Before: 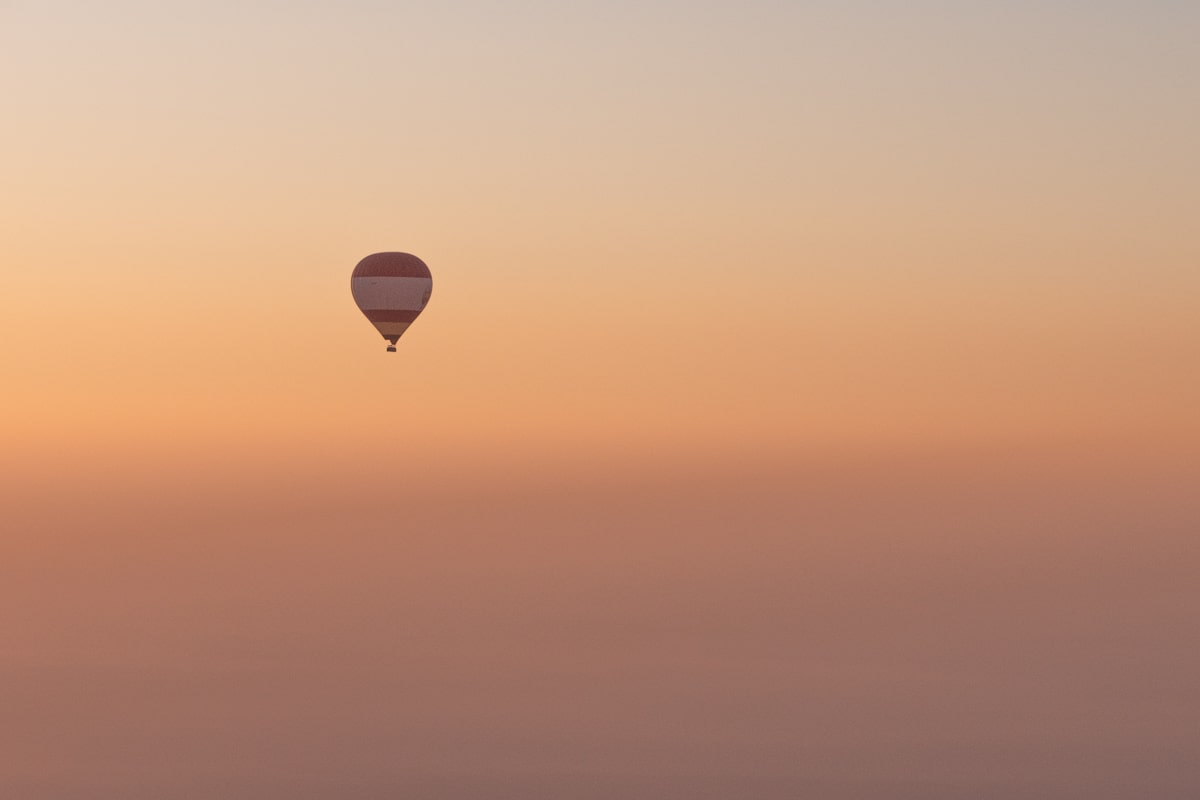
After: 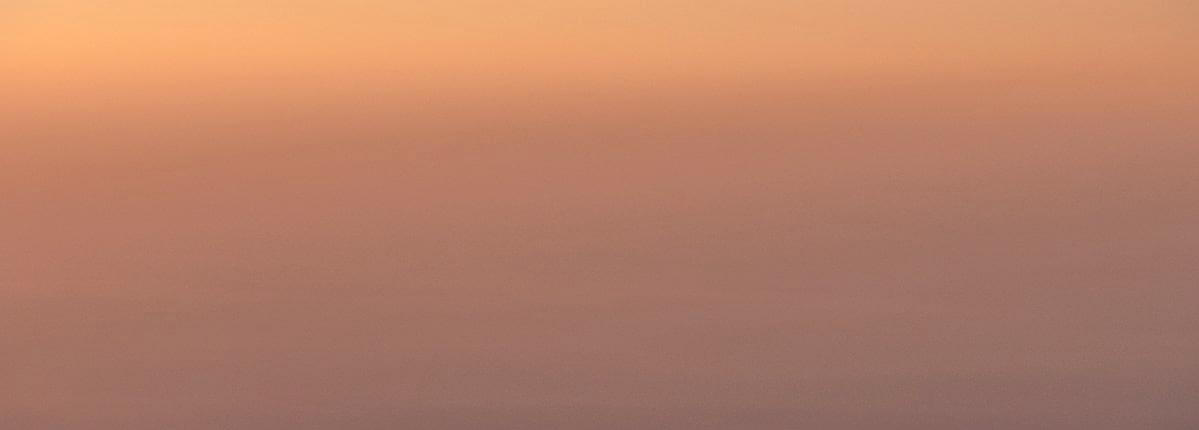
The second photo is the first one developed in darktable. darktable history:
exposure: black level correction 0.002, exposure 0.15 EV, compensate highlight preservation false
crop and rotate: top 46.237%
vignetting: fall-off start 100%, brightness -0.406, saturation -0.3, width/height ratio 1.324, dithering 8-bit output, unbound false
